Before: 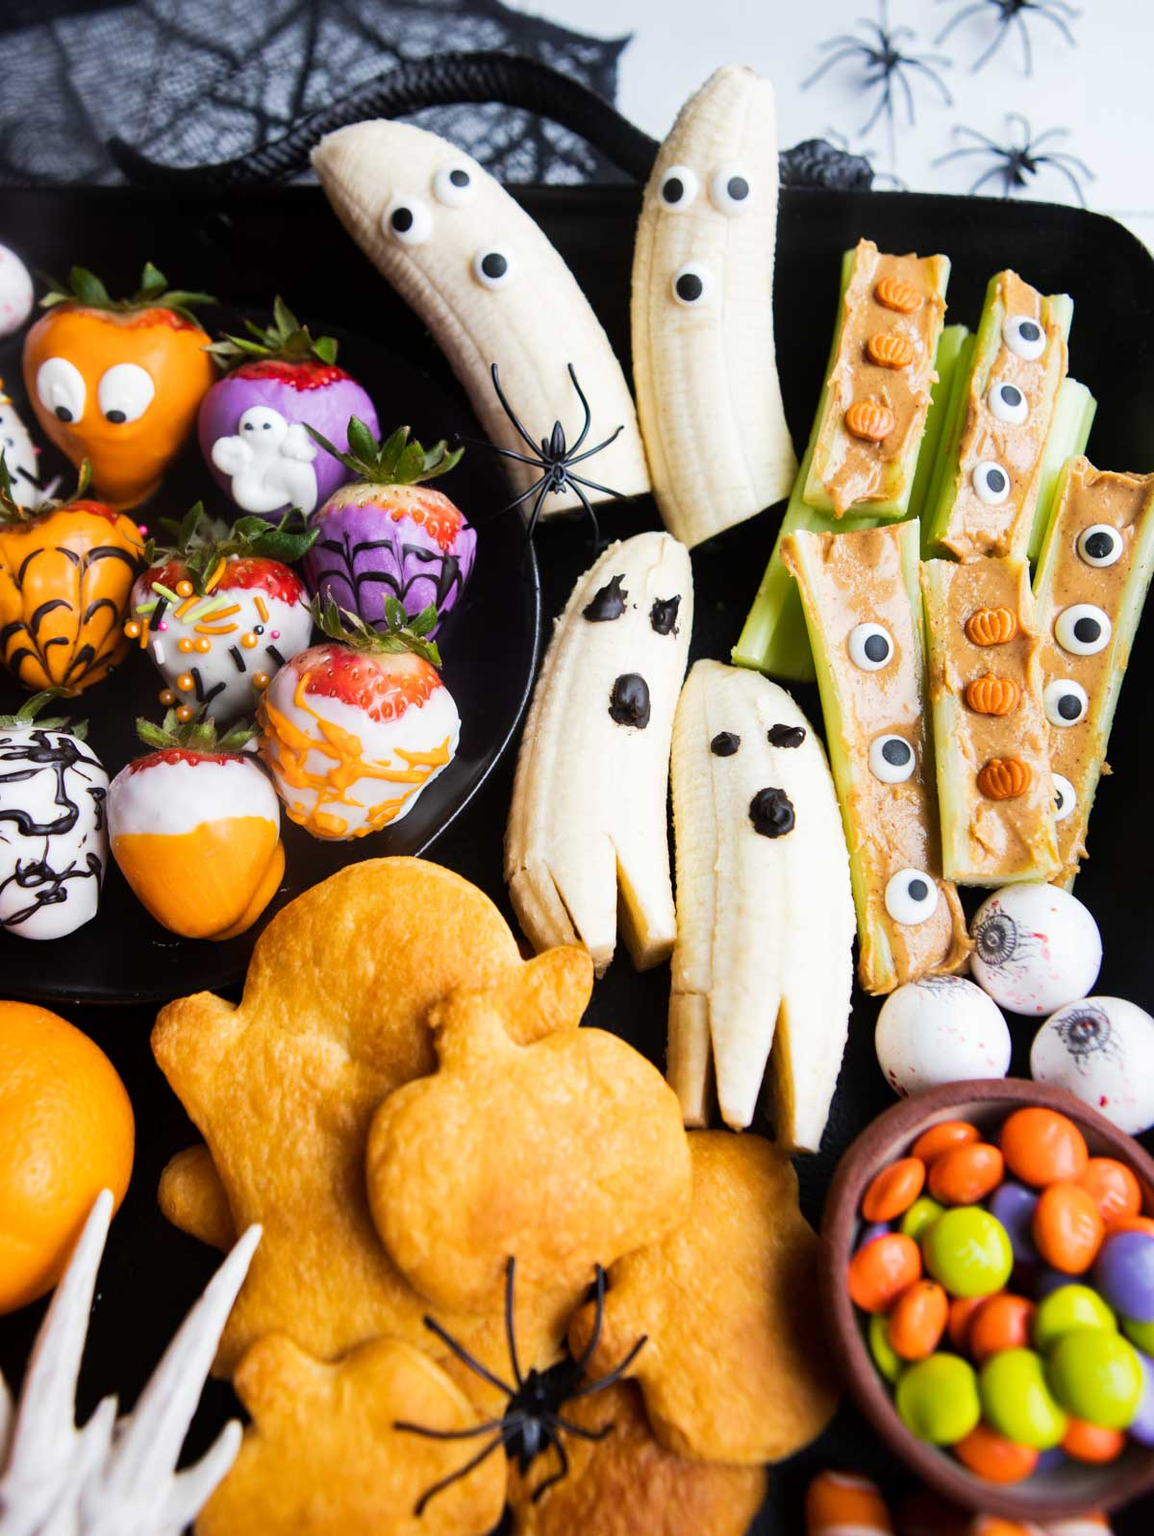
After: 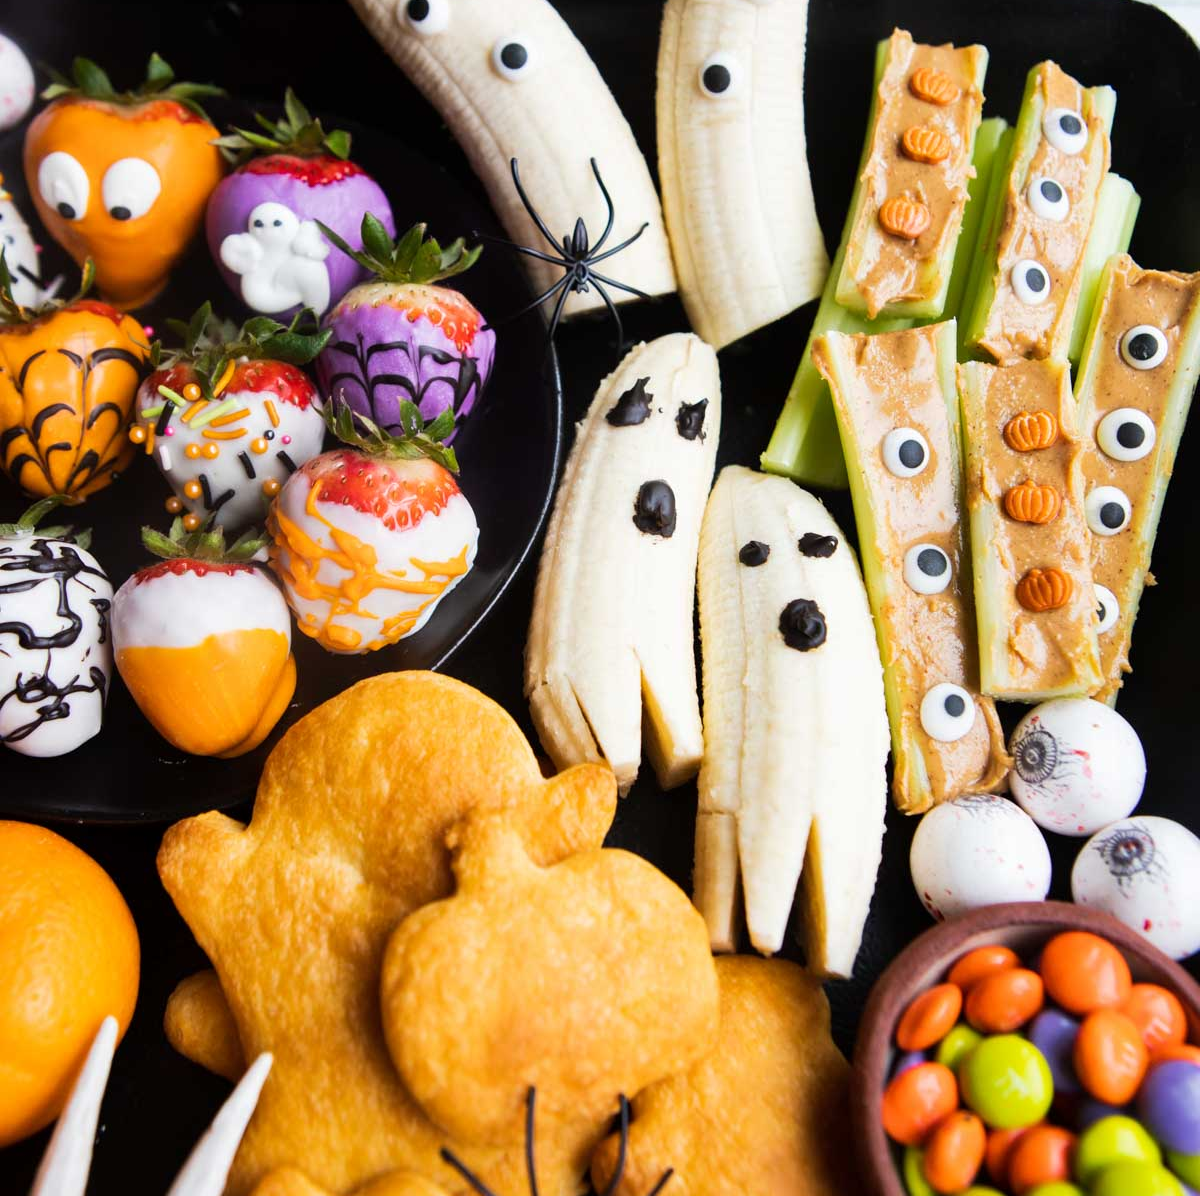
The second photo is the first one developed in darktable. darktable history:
crop: top 13.819%, bottom 11.289%
